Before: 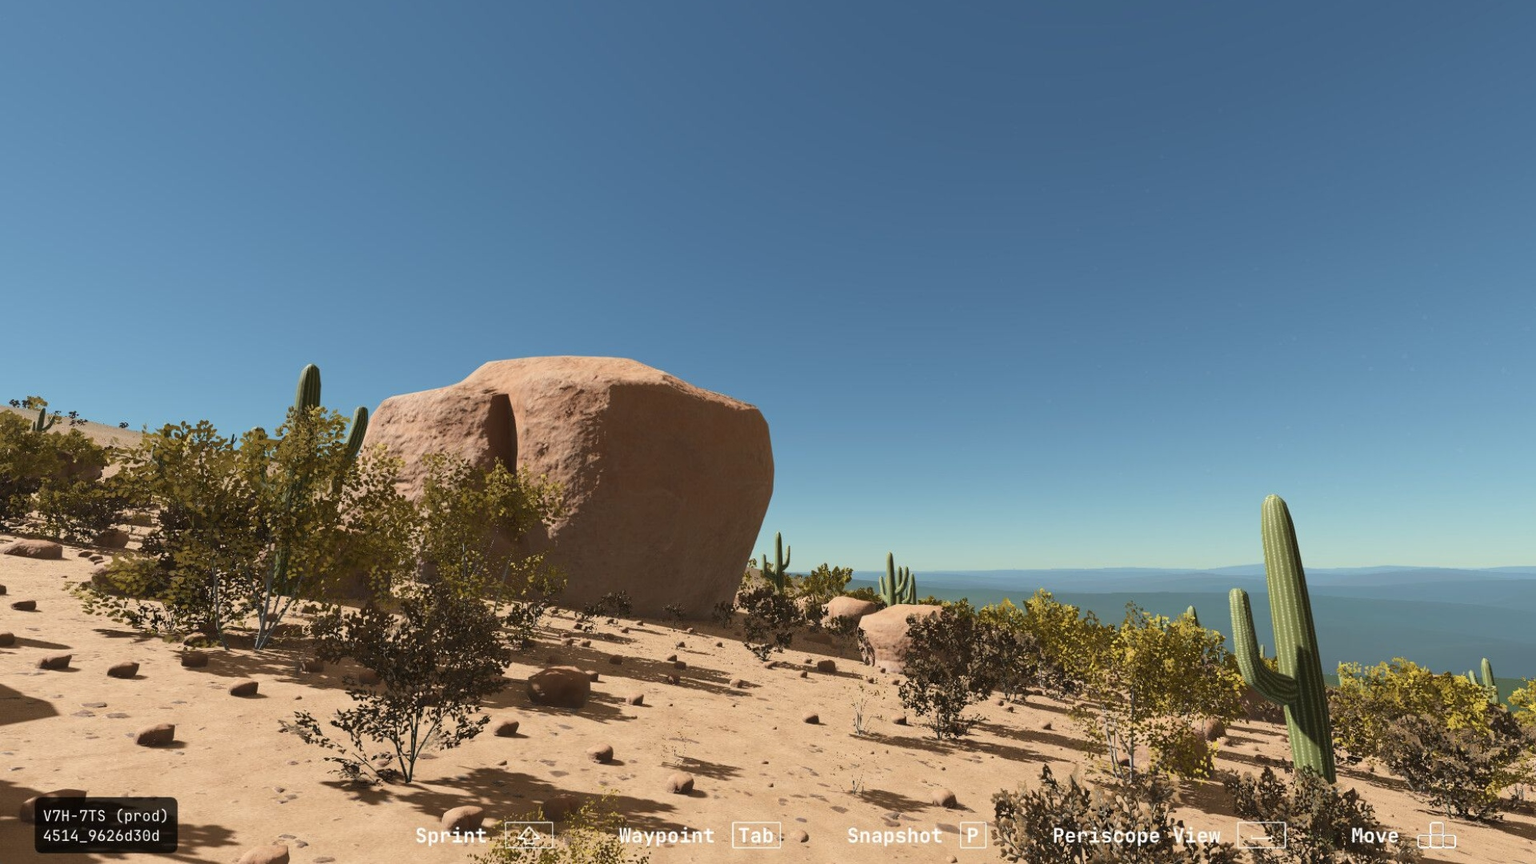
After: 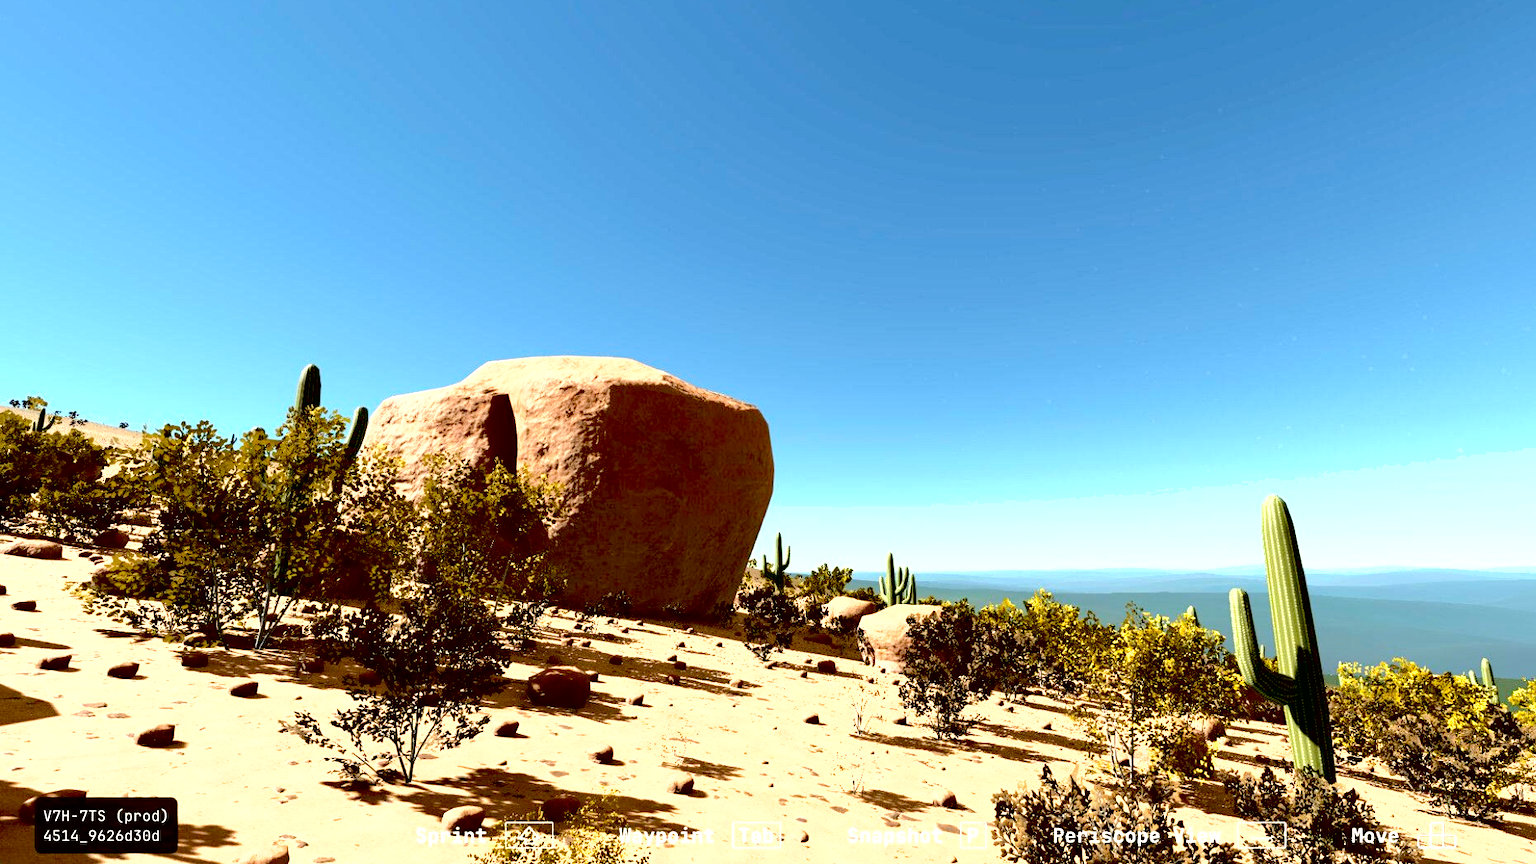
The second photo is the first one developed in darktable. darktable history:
contrast brightness saturation: contrast 0.1, brightness 0.03, saturation 0.09
exposure: black level correction 0.035, exposure 0.9 EV, compensate highlight preservation false
shadows and highlights: shadows 10, white point adjustment 1, highlights -40
tone equalizer: -8 EV -0.417 EV, -7 EV -0.389 EV, -6 EV -0.333 EV, -5 EV -0.222 EV, -3 EV 0.222 EV, -2 EV 0.333 EV, -1 EV 0.389 EV, +0 EV 0.417 EV, edges refinement/feathering 500, mask exposure compensation -1.57 EV, preserve details no
